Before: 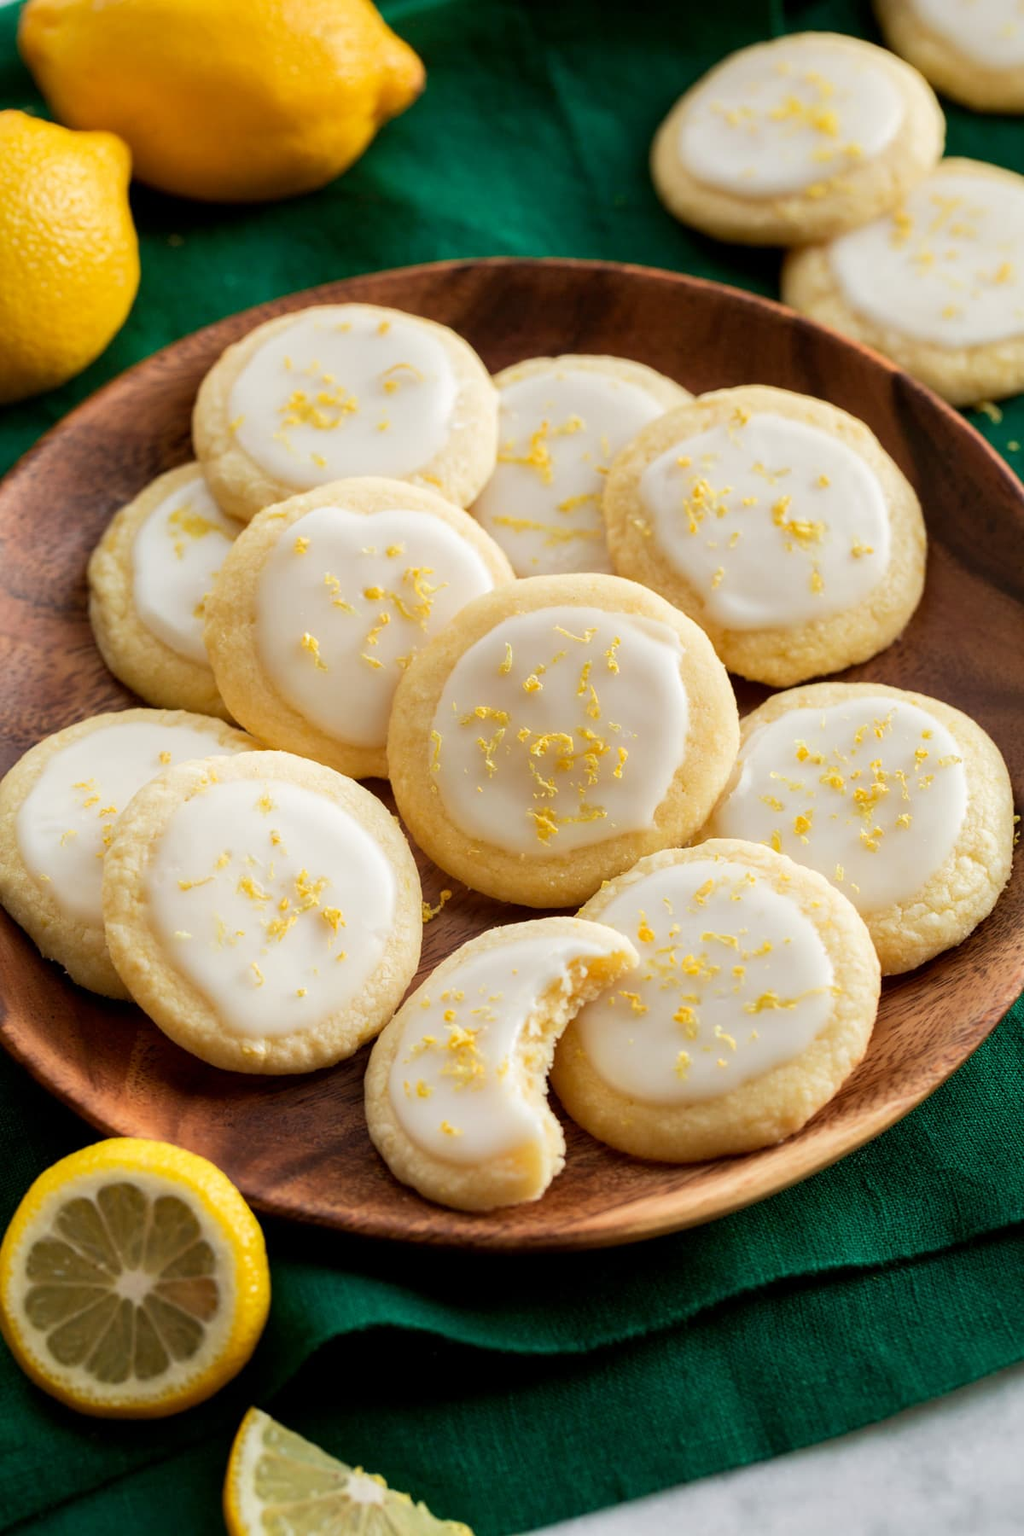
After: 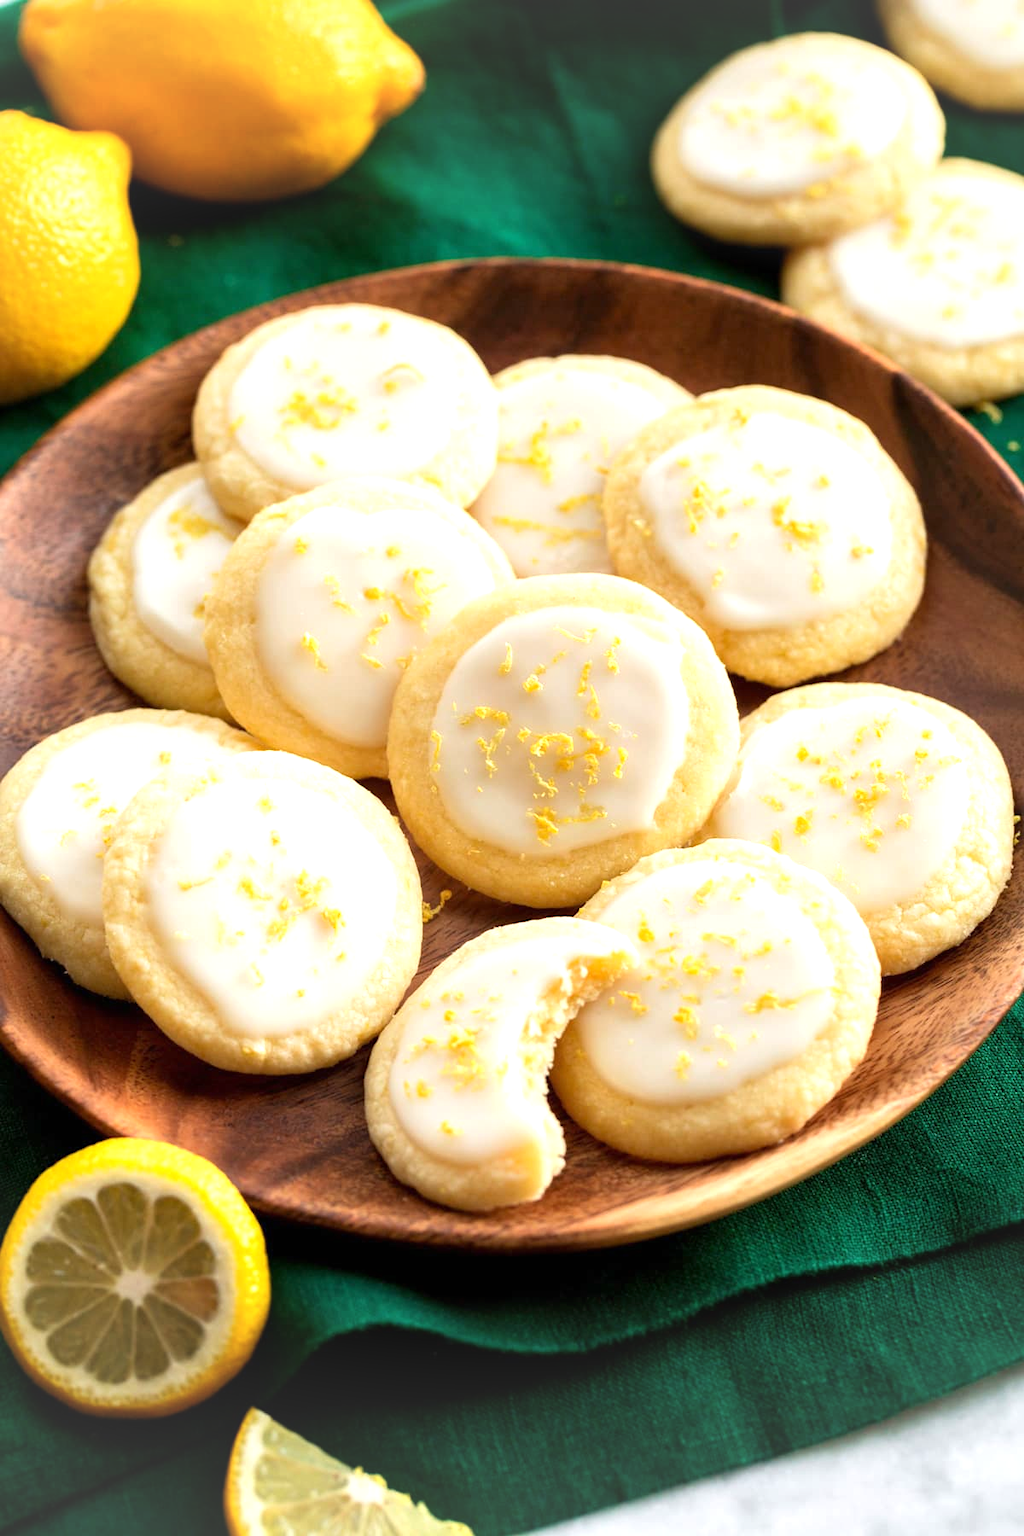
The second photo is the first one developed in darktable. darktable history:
exposure: black level correction 0, exposure 0.69 EV, compensate exposure bias true, compensate highlight preservation false
vignetting: fall-off start 99.25%, brightness 0.039, saturation -0.003, width/height ratio 1.307
